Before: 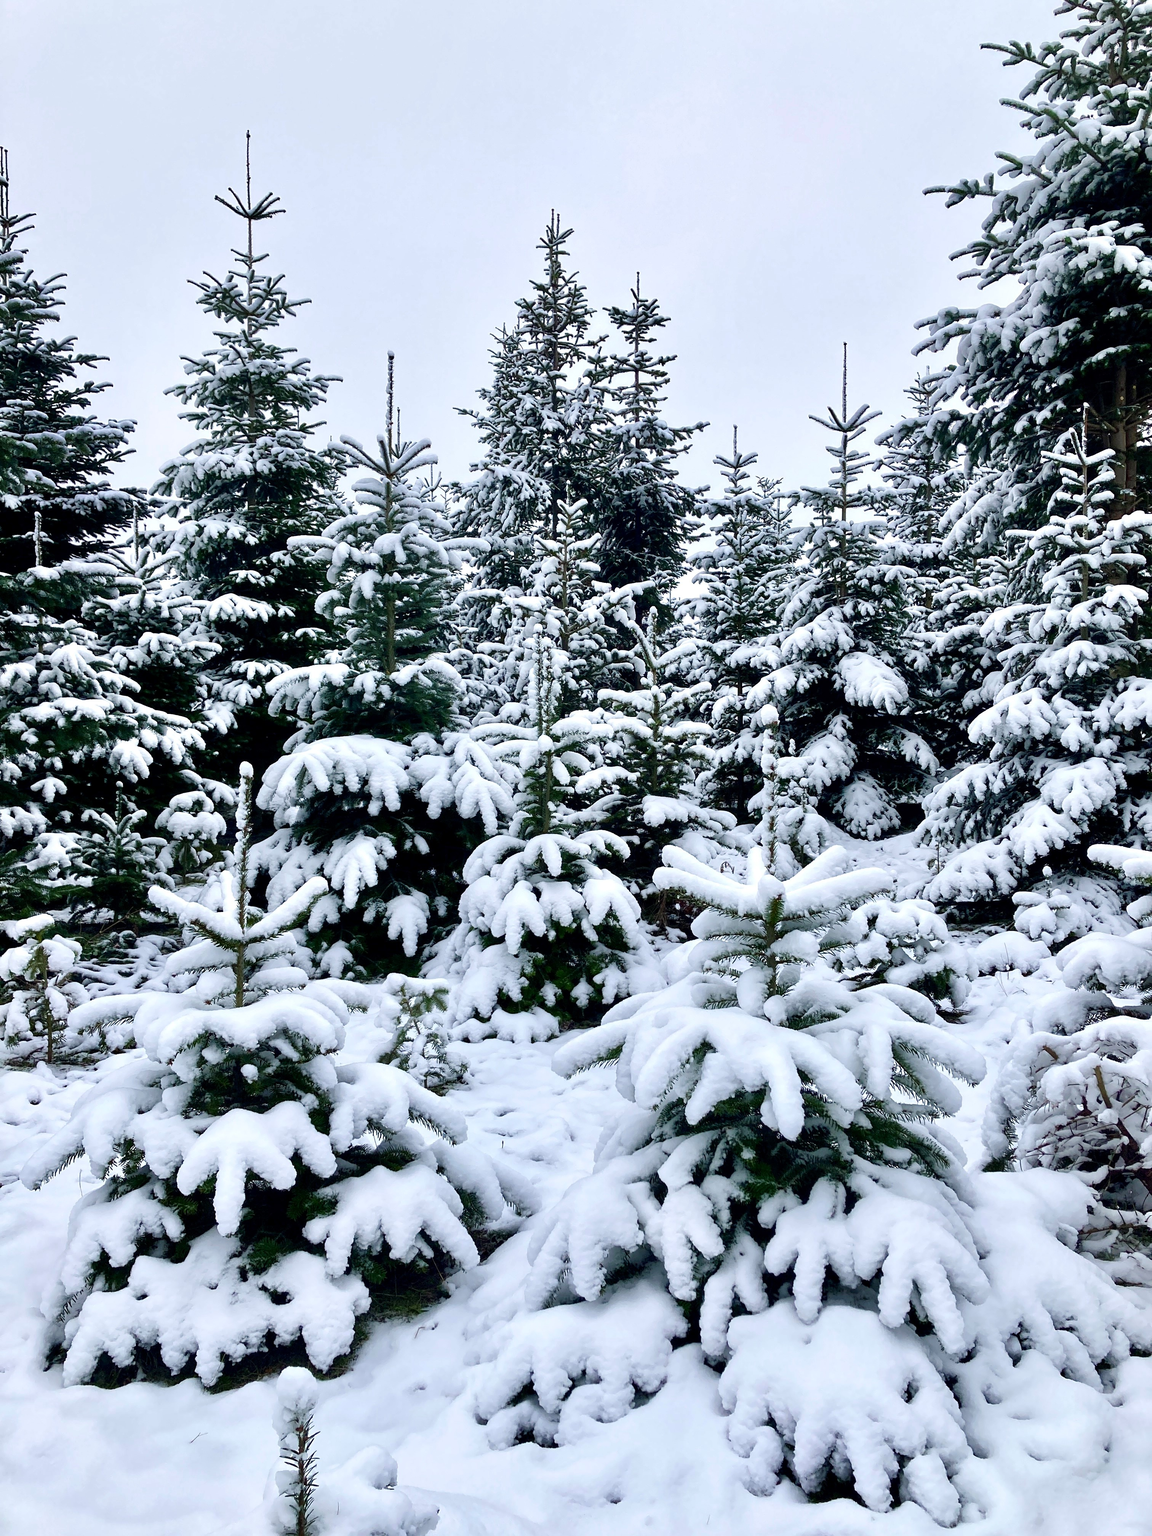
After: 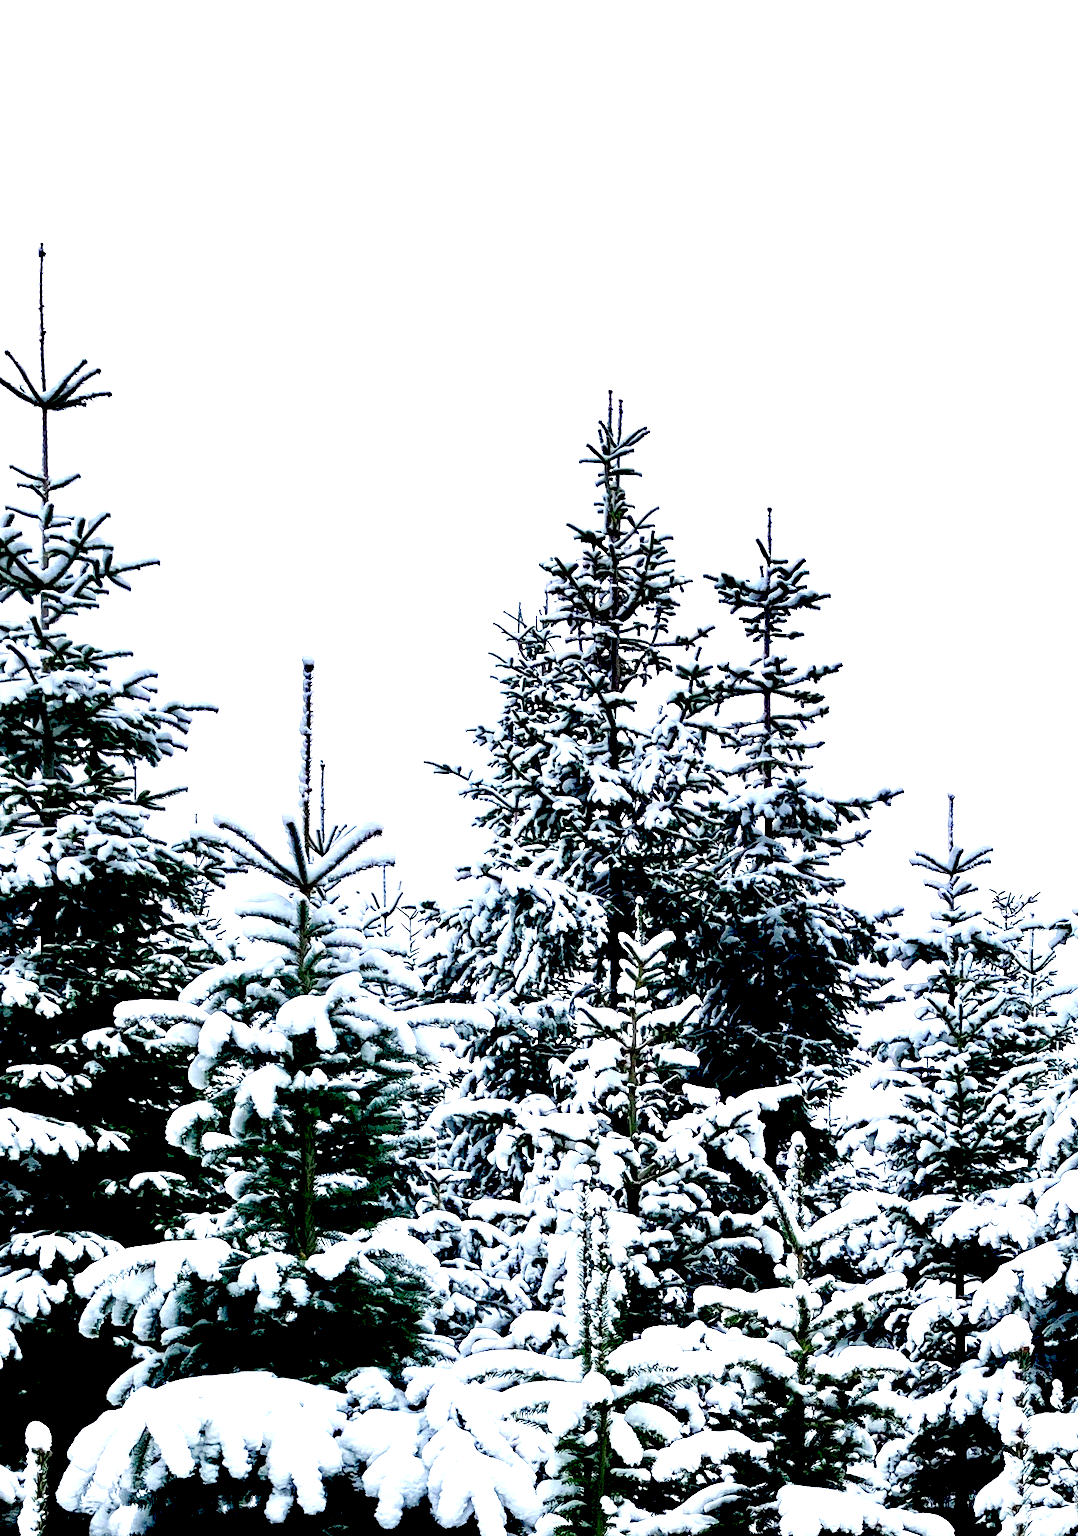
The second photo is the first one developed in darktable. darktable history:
color zones: curves: ch0 [(0.068, 0.464) (0.25, 0.5) (0.48, 0.508) (0.75, 0.536) (0.886, 0.476) (0.967, 0.456)]; ch1 [(0.066, 0.456) (0.25, 0.5) (0.616, 0.508) (0.746, 0.56) (0.934, 0.444)]
crop: left 19.613%, right 30.235%, bottom 46.425%
exposure: black level correction 0.036, exposure 0.905 EV, compensate highlight preservation false
